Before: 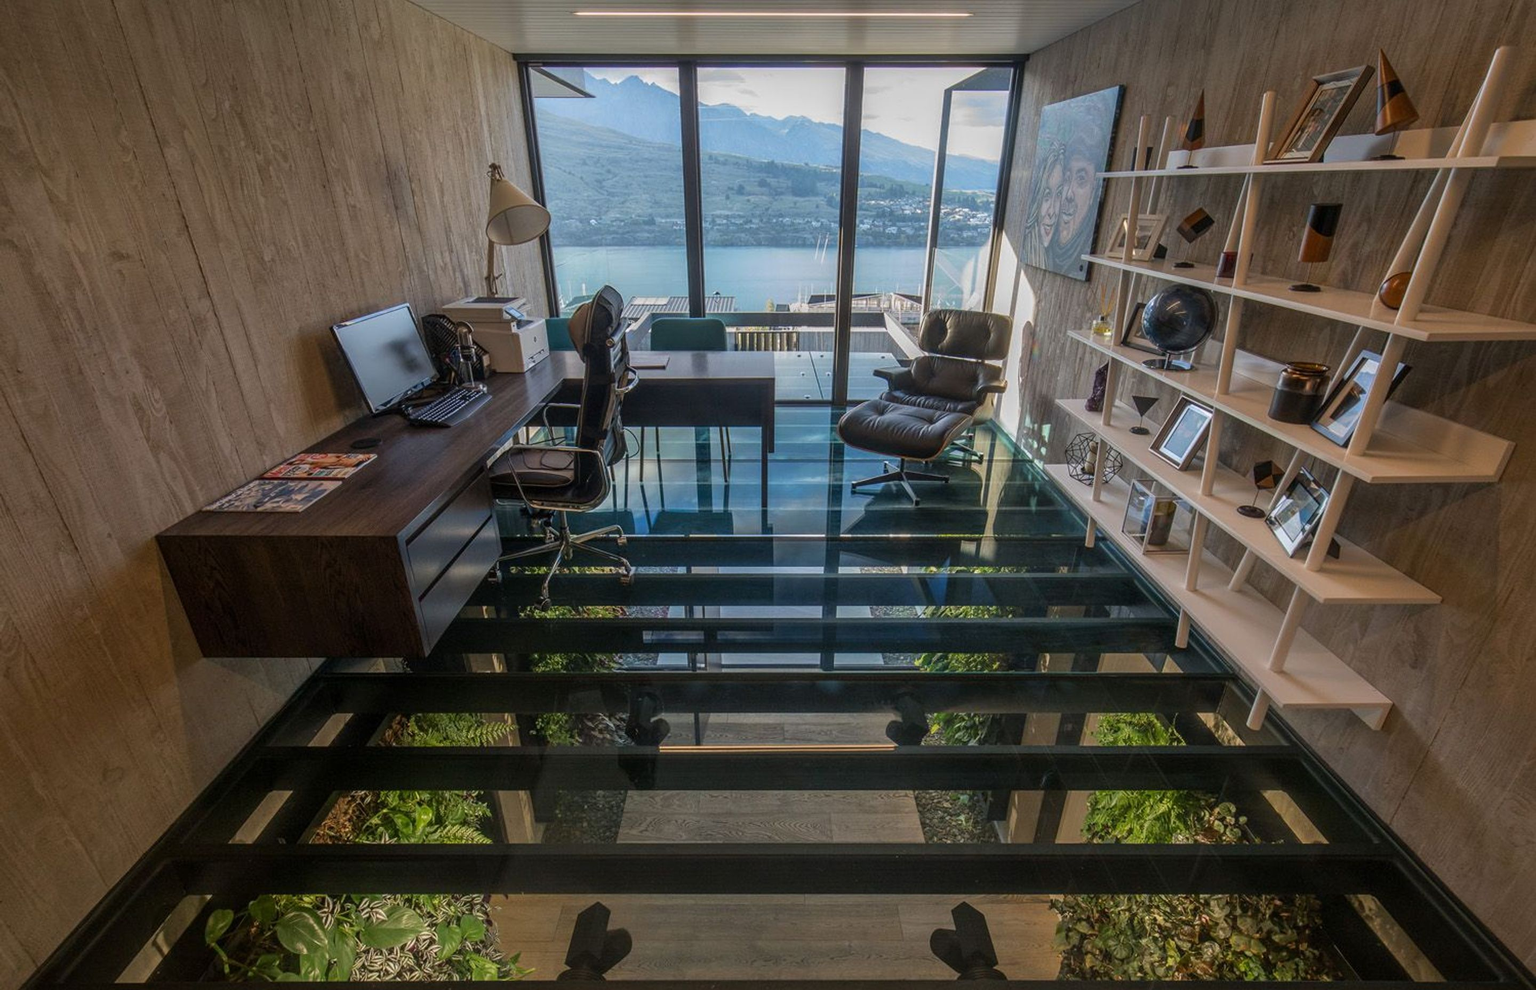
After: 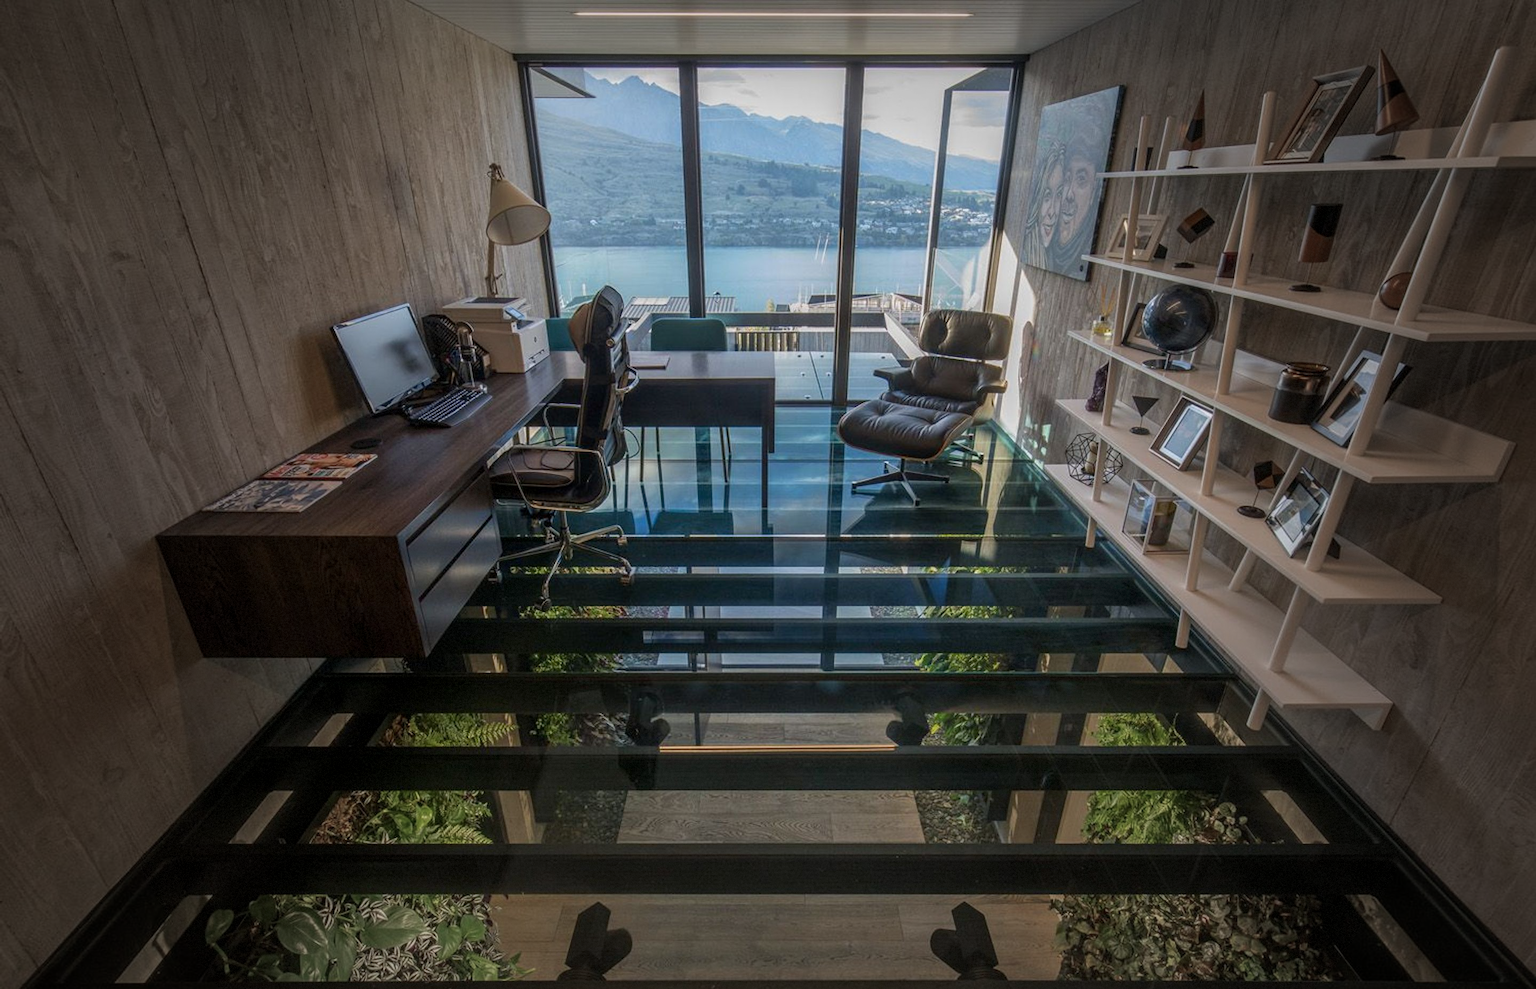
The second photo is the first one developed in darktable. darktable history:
vignetting: fall-off start 34%, fall-off radius 64.79%, width/height ratio 0.951, dithering 8-bit output
exposure: black level correction 0.001, compensate highlight preservation false
